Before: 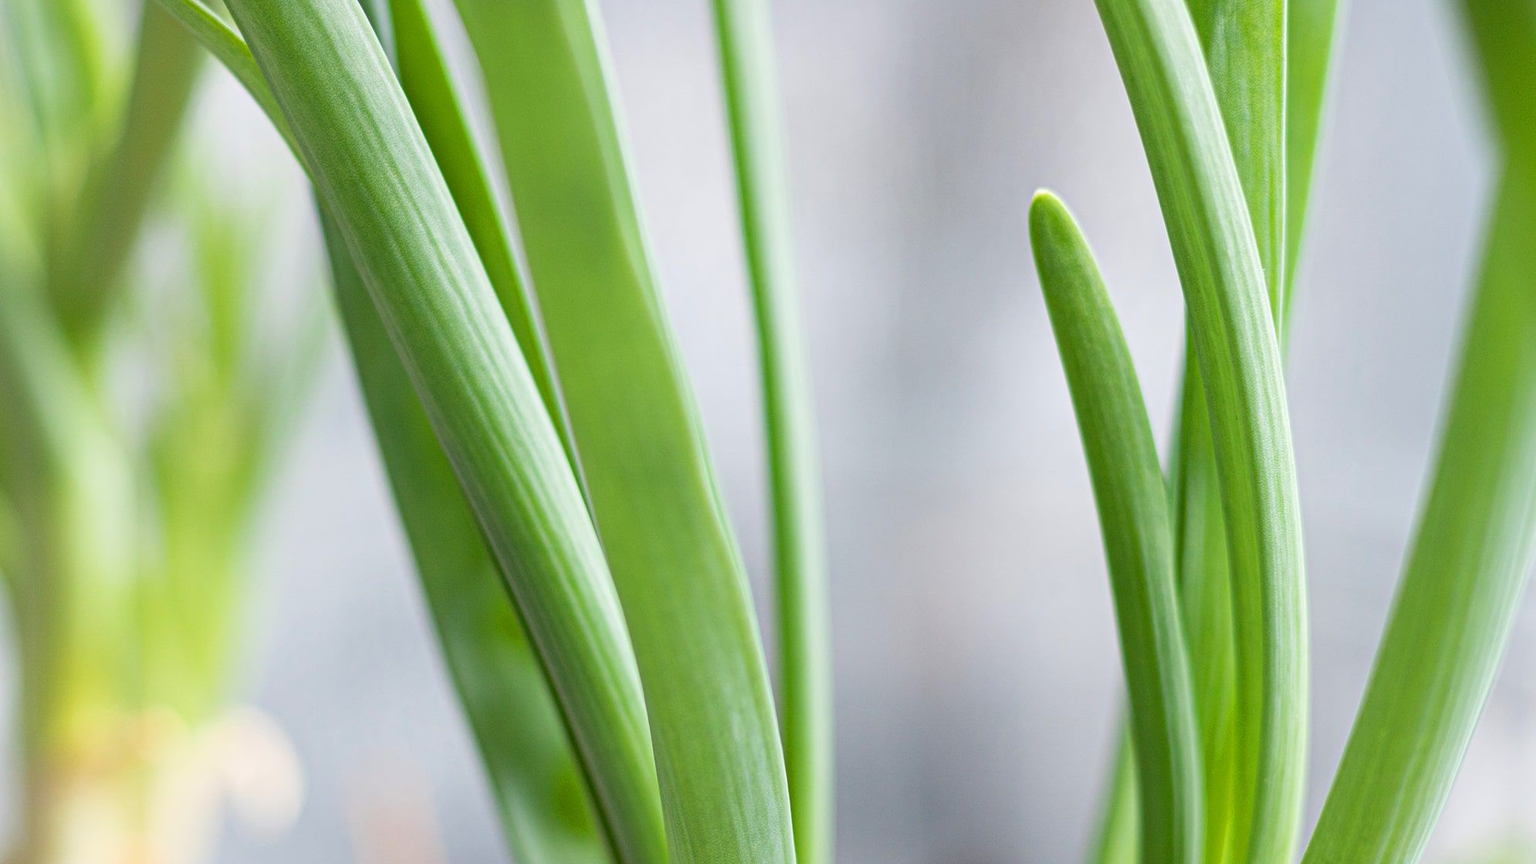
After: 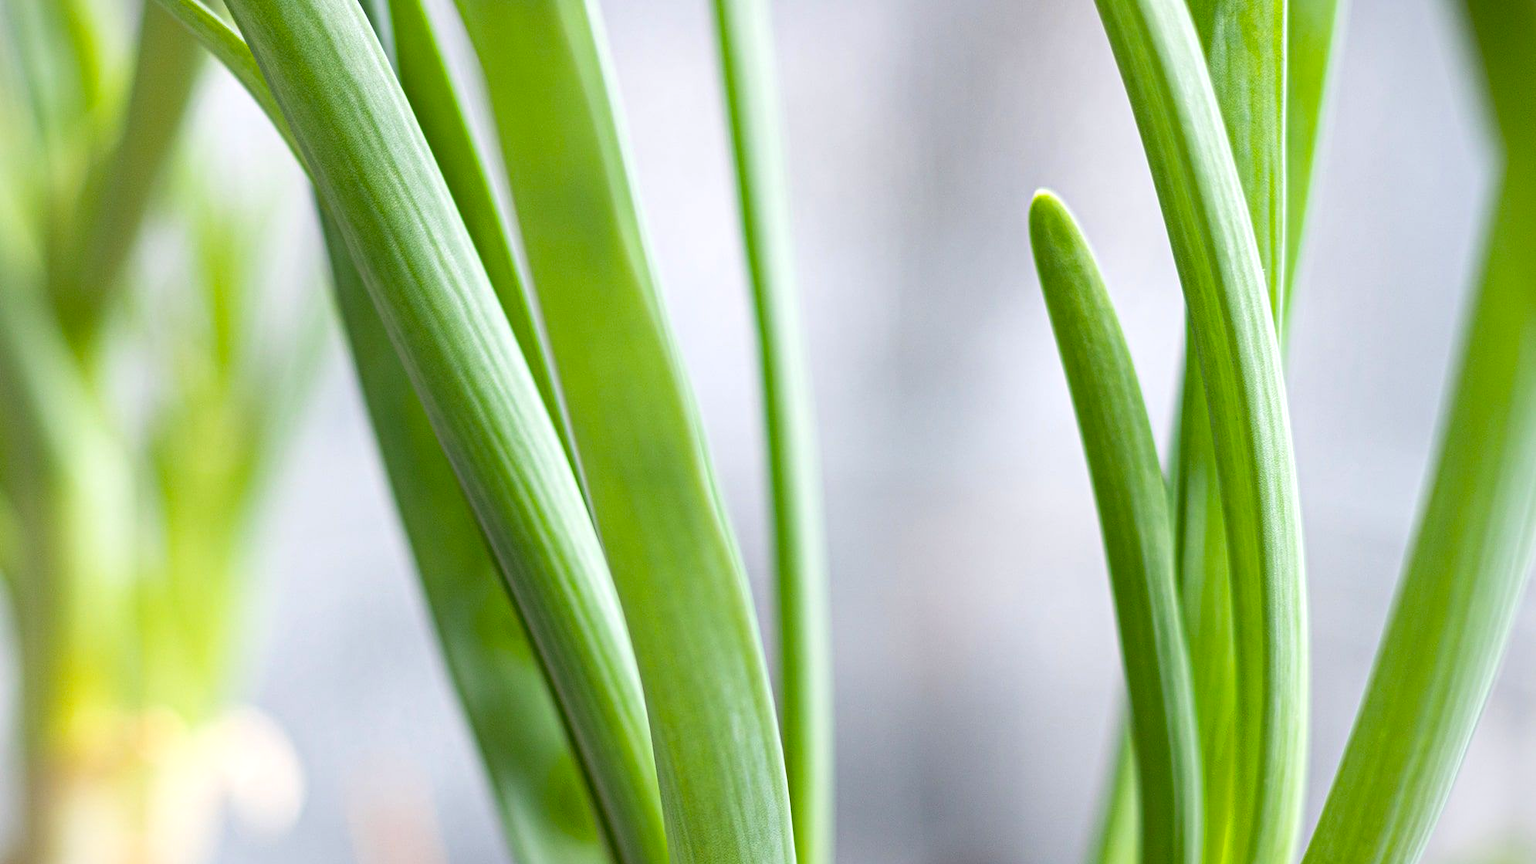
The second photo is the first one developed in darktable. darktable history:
contrast brightness saturation: contrast 0.06, brightness -0.01, saturation -0.23
color balance: lift [1, 1.001, 0.999, 1.001], gamma [1, 1.004, 1.007, 0.993], gain [1, 0.991, 0.987, 1.013], contrast 10%, output saturation 120%
vignetting: fall-off start 97.23%, saturation -0.024, center (-0.033, -0.042), width/height ratio 1.179, unbound false
